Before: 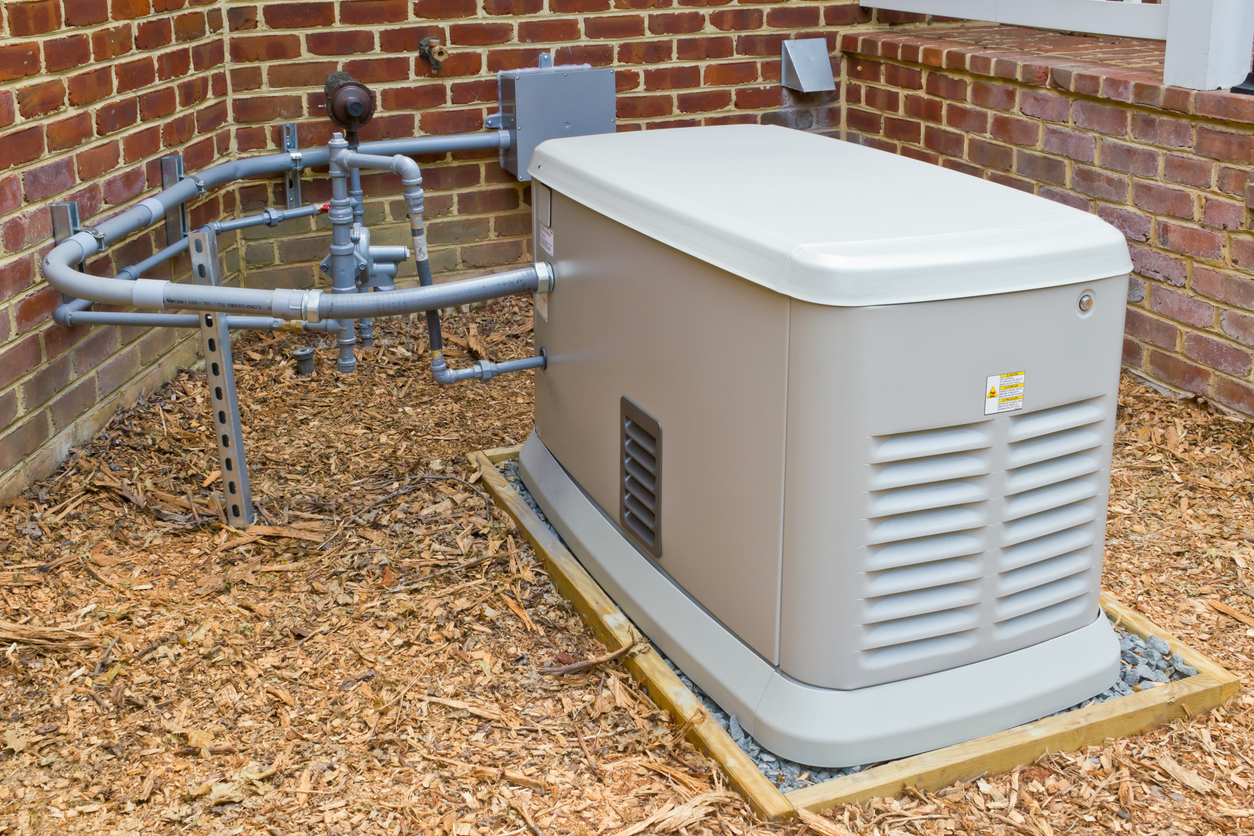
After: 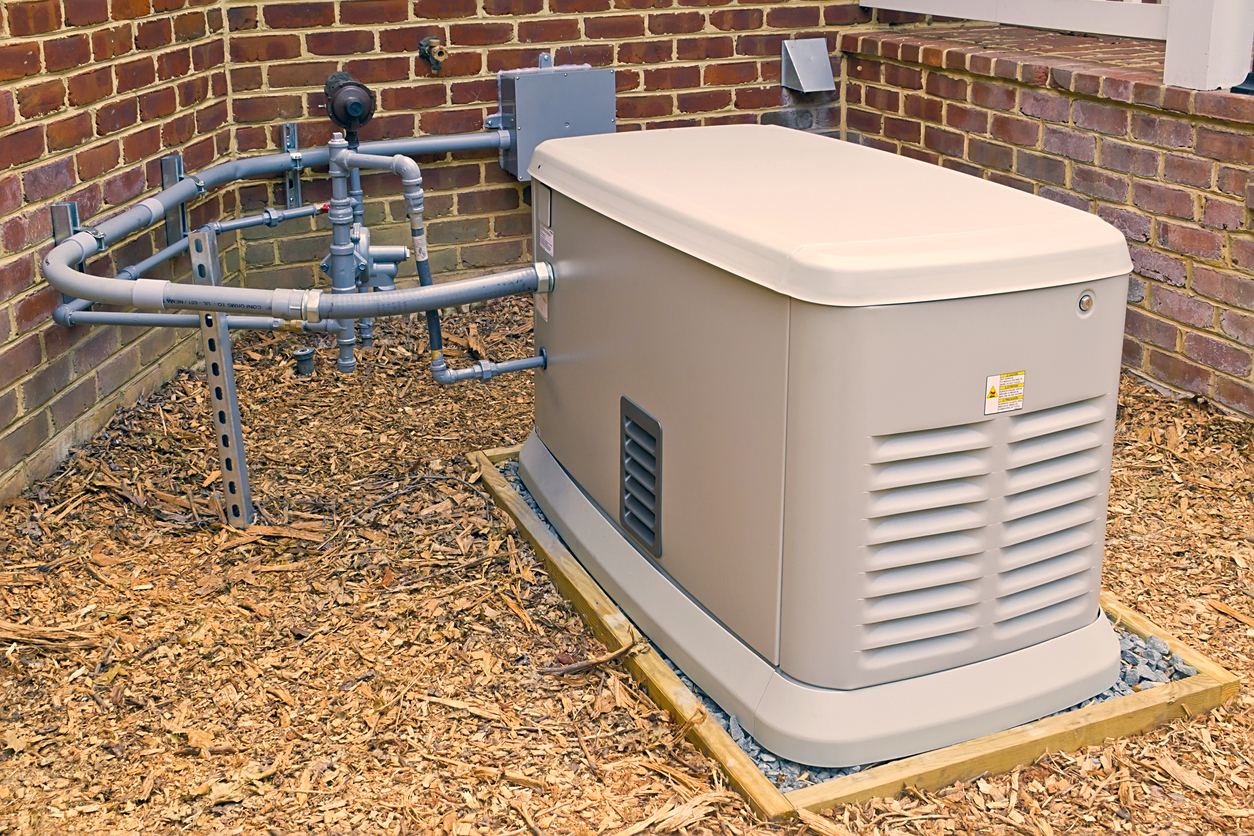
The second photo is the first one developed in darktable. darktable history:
color correction: highlights a* 10.28, highlights b* 14.85, shadows a* -9.57, shadows b* -14.91
sharpen: on, module defaults
tone equalizer: on, module defaults
